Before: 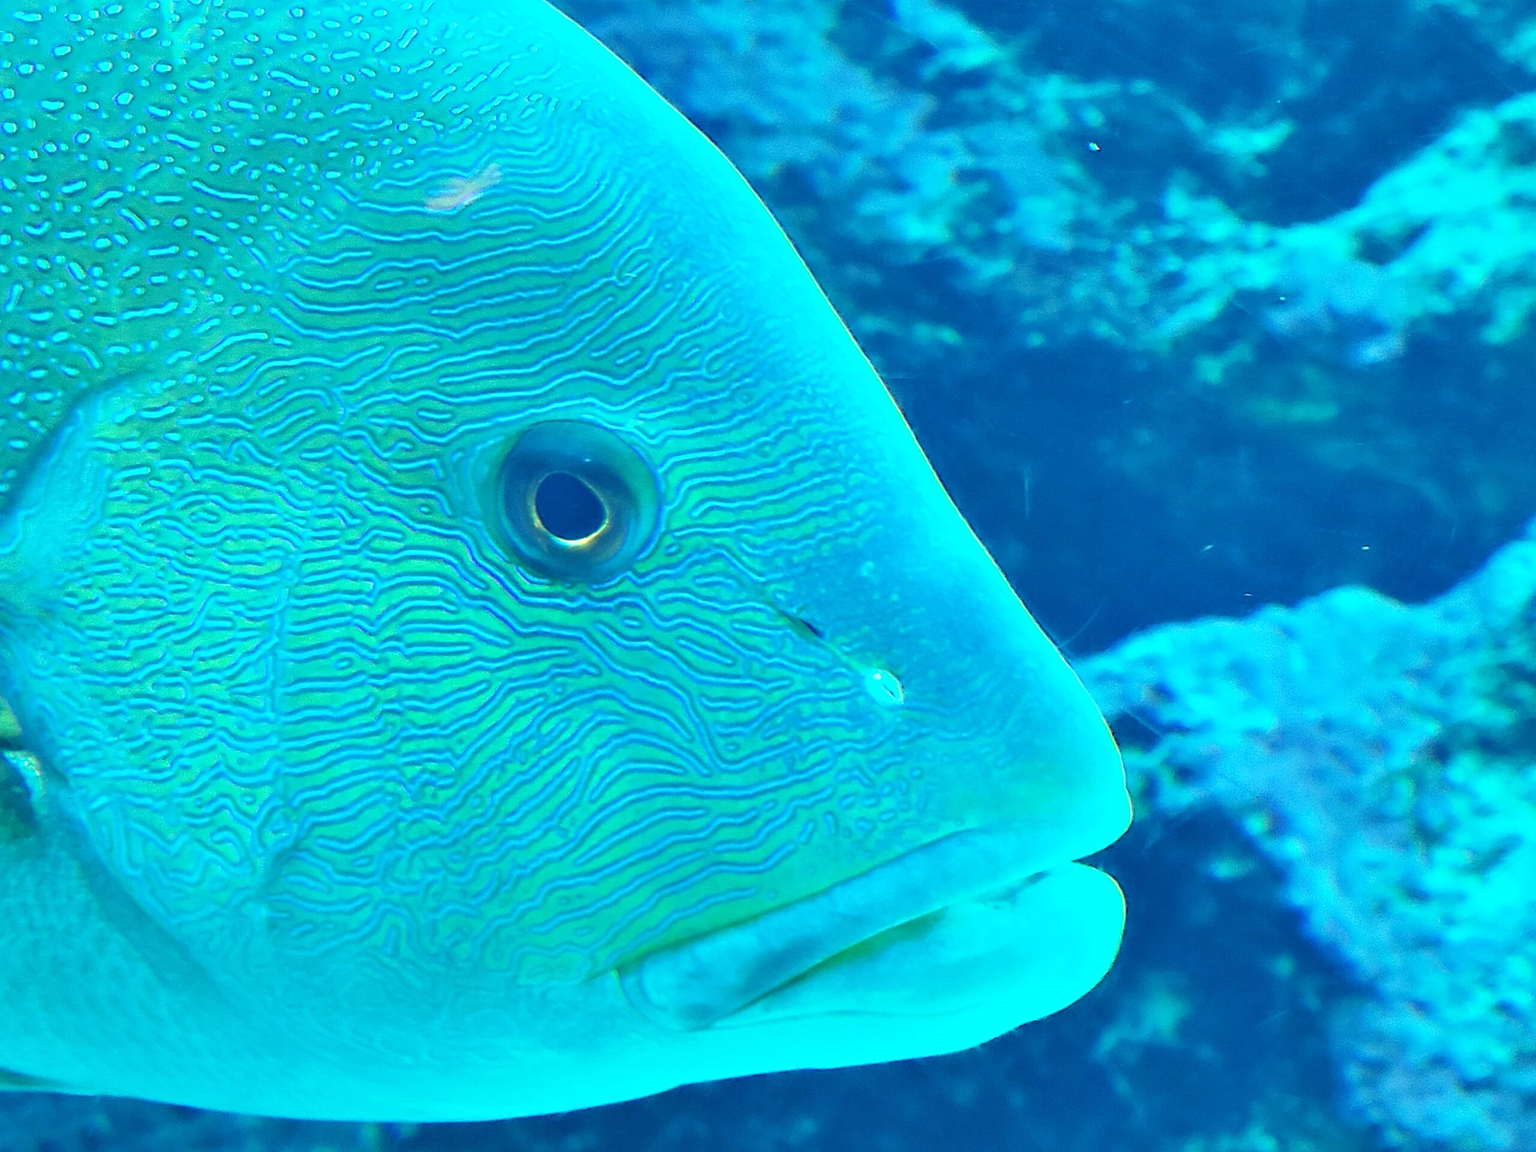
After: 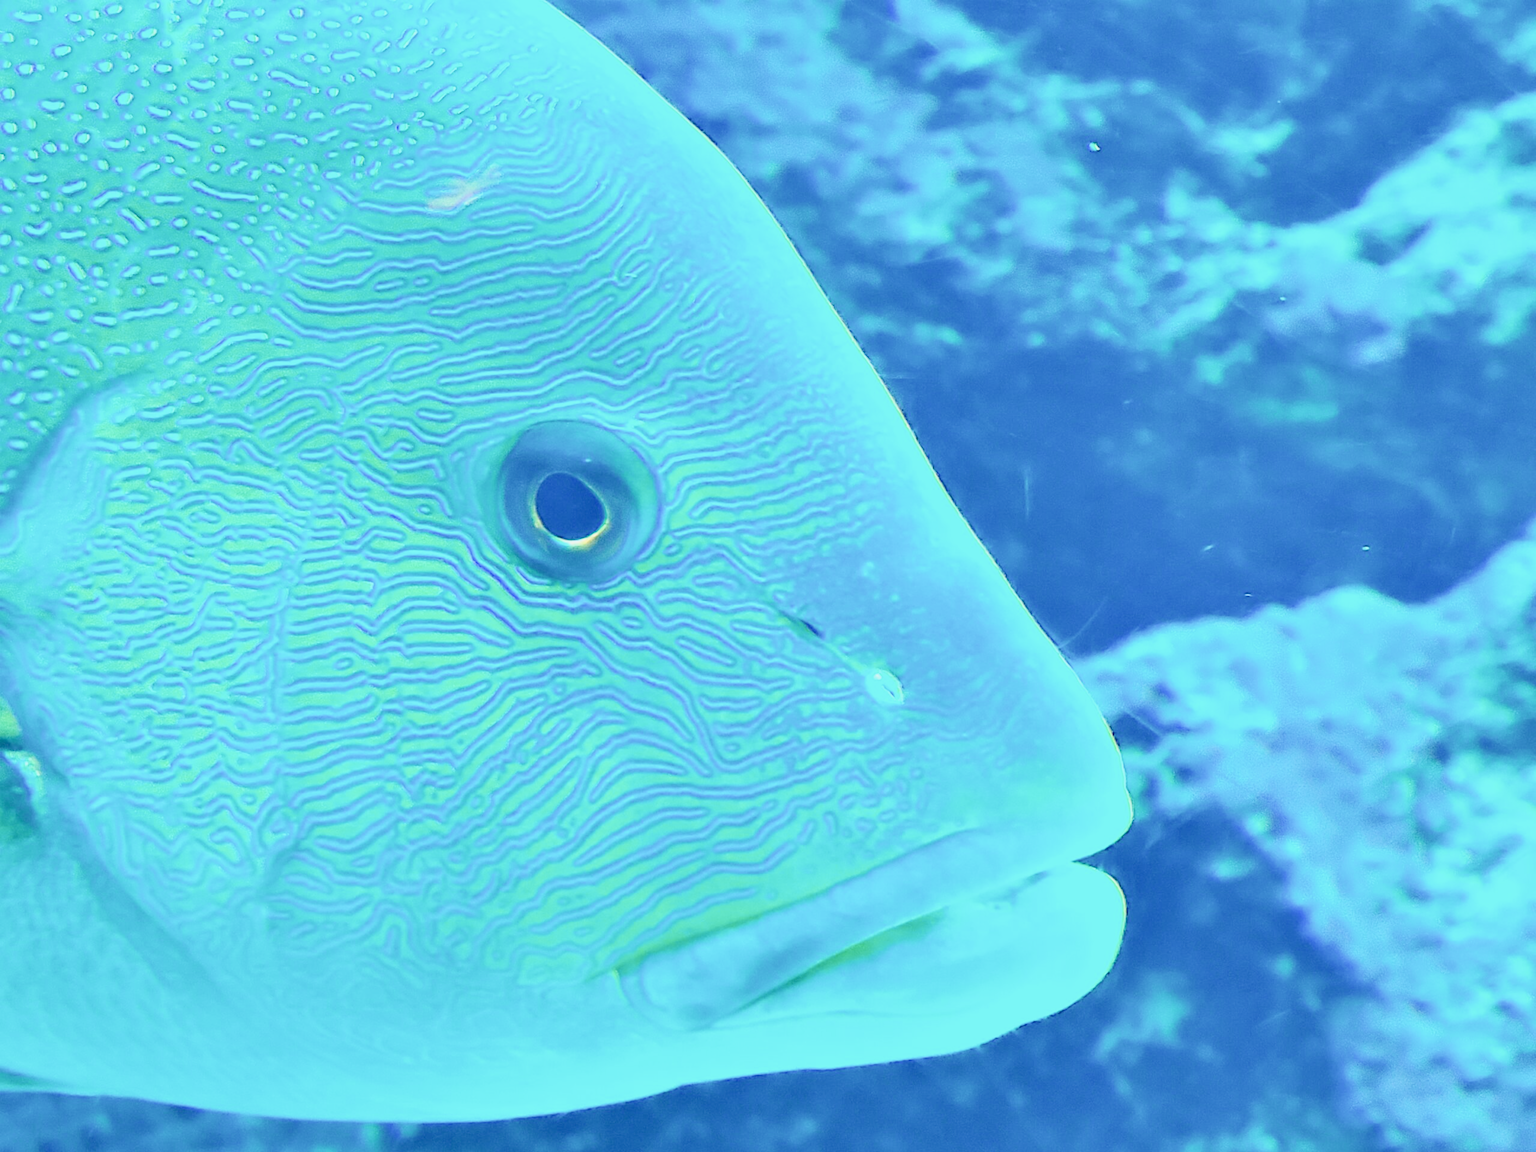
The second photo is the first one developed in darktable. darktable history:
filmic rgb: black relative exposure -7.65 EV, white relative exposure 4.56 EV, hardness 3.61
exposure: exposure 1.137 EV, compensate highlight preservation false
